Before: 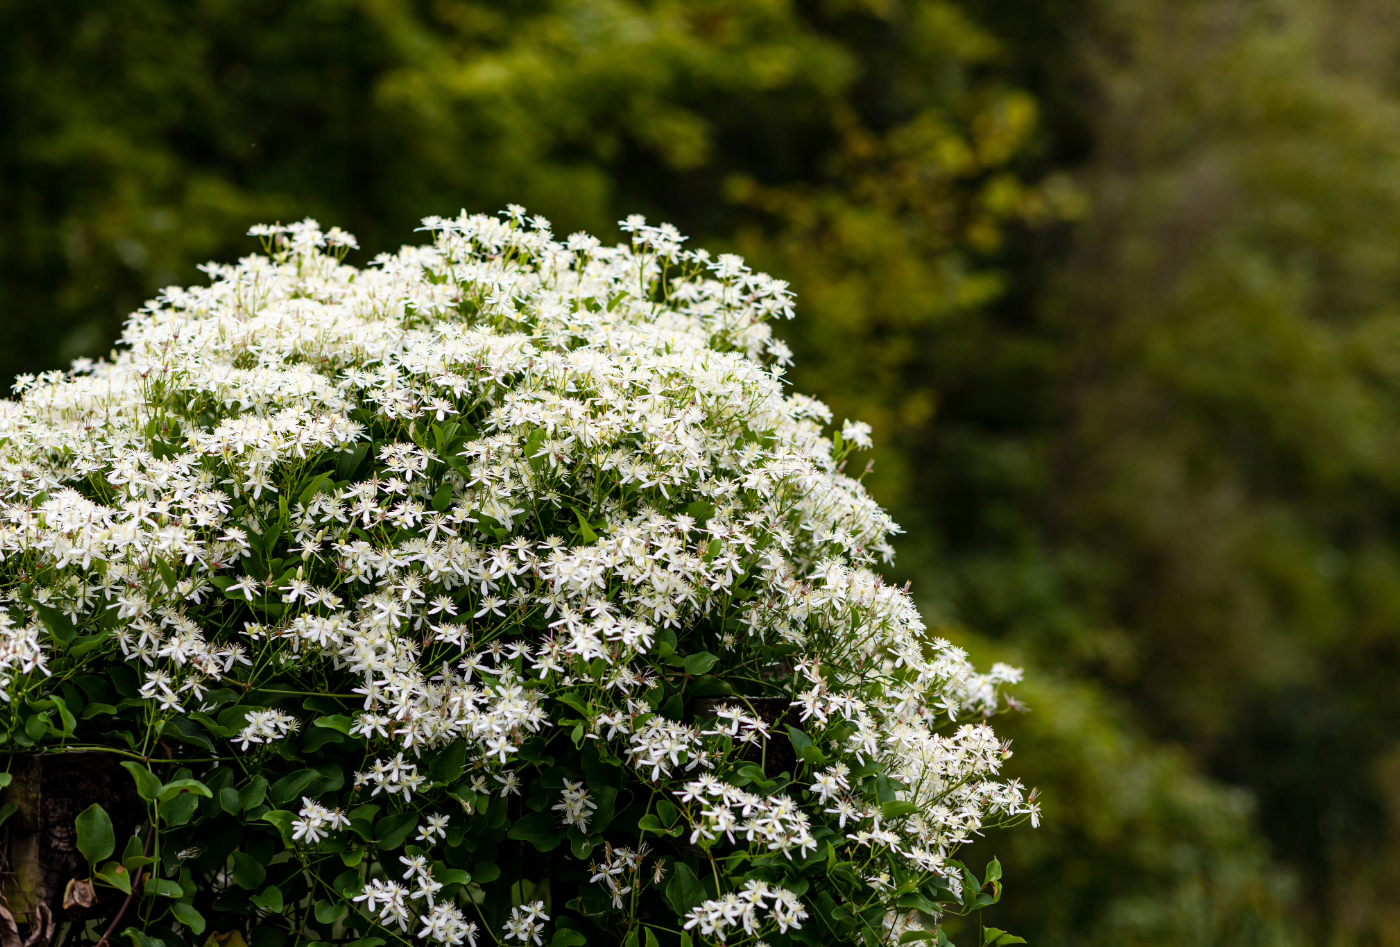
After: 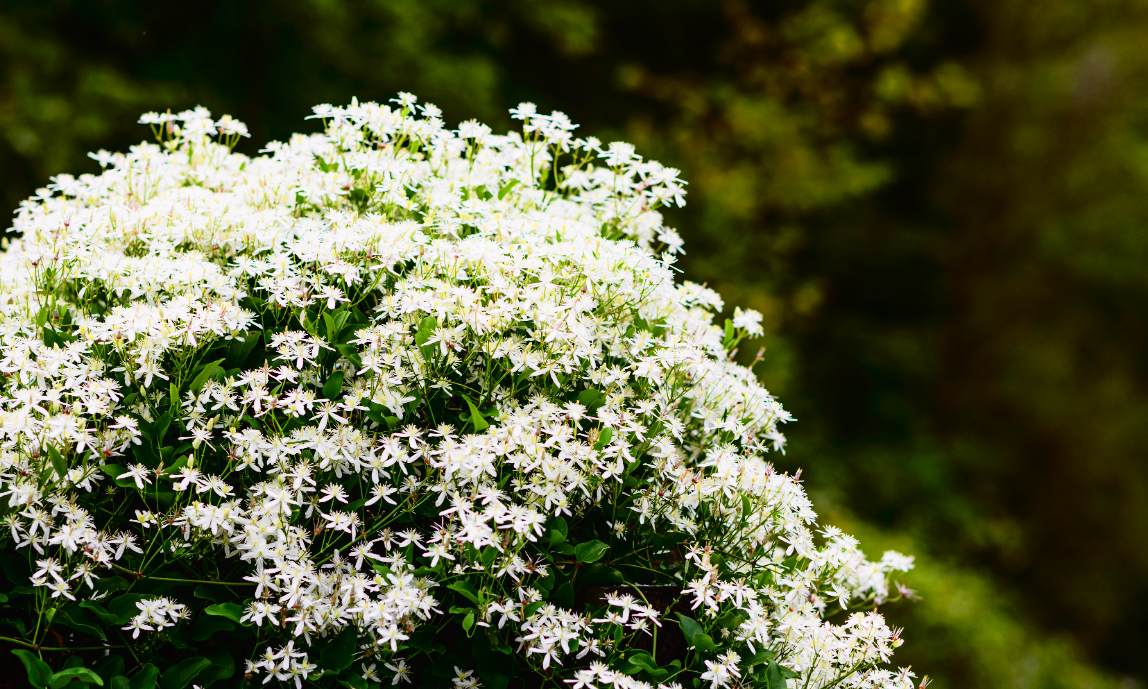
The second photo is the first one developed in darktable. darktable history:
shadows and highlights: shadows -40.15, highlights 62.88, soften with gaussian
white balance: red 0.984, blue 1.059
crop: left 7.856%, top 11.836%, right 10.12%, bottom 15.387%
tone curve: curves: ch0 [(0, 0.014) (0.17, 0.099) (0.392, 0.438) (0.725, 0.828) (0.872, 0.918) (1, 0.981)]; ch1 [(0, 0) (0.402, 0.36) (0.489, 0.491) (0.5, 0.503) (0.515, 0.52) (0.545, 0.572) (0.615, 0.662) (0.701, 0.725) (1, 1)]; ch2 [(0, 0) (0.42, 0.458) (0.485, 0.499) (0.503, 0.503) (0.531, 0.542) (0.561, 0.594) (0.644, 0.694) (0.717, 0.753) (1, 0.991)], color space Lab, independent channels
